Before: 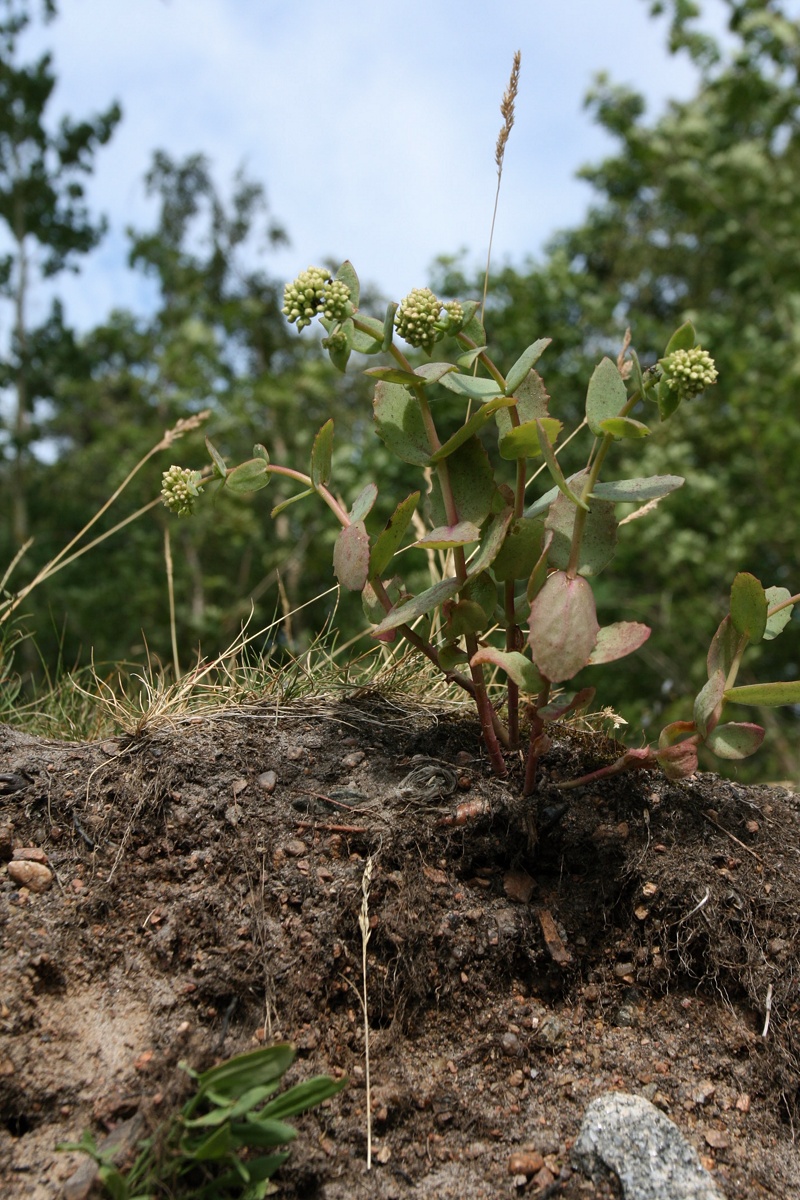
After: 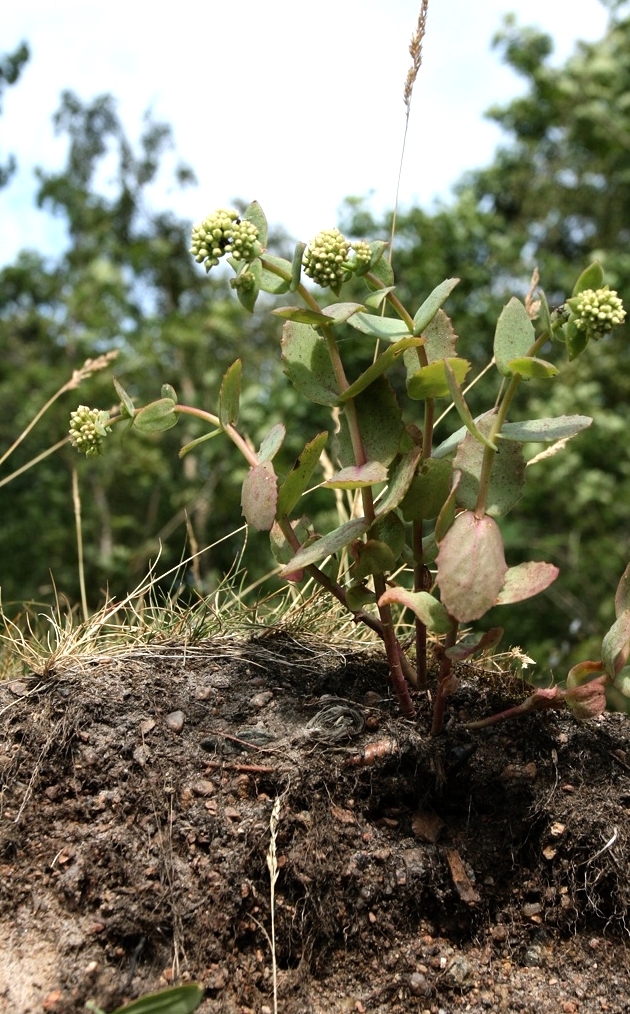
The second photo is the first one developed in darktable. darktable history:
tone equalizer: -8 EV -0.788 EV, -7 EV -0.689 EV, -6 EV -0.602 EV, -5 EV -0.363 EV, -3 EV 0.368 EV, -2 EV 0.6 EV, -1 EV 0.696 EV, +0 EV 0.724 EV
crop: left 11.616%, top 5.007%, right 9.596%, bottom 10.412%
